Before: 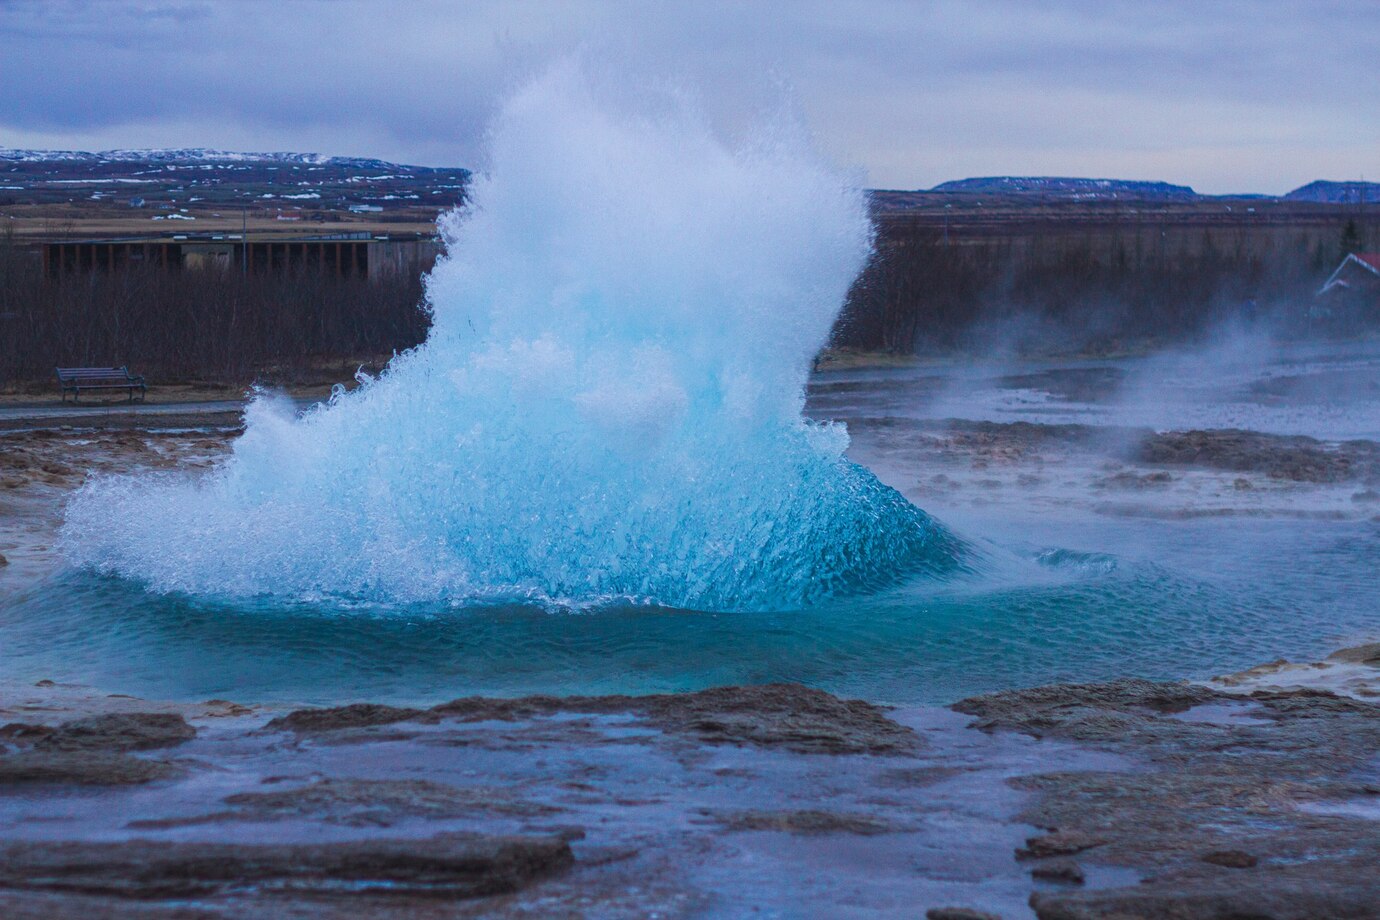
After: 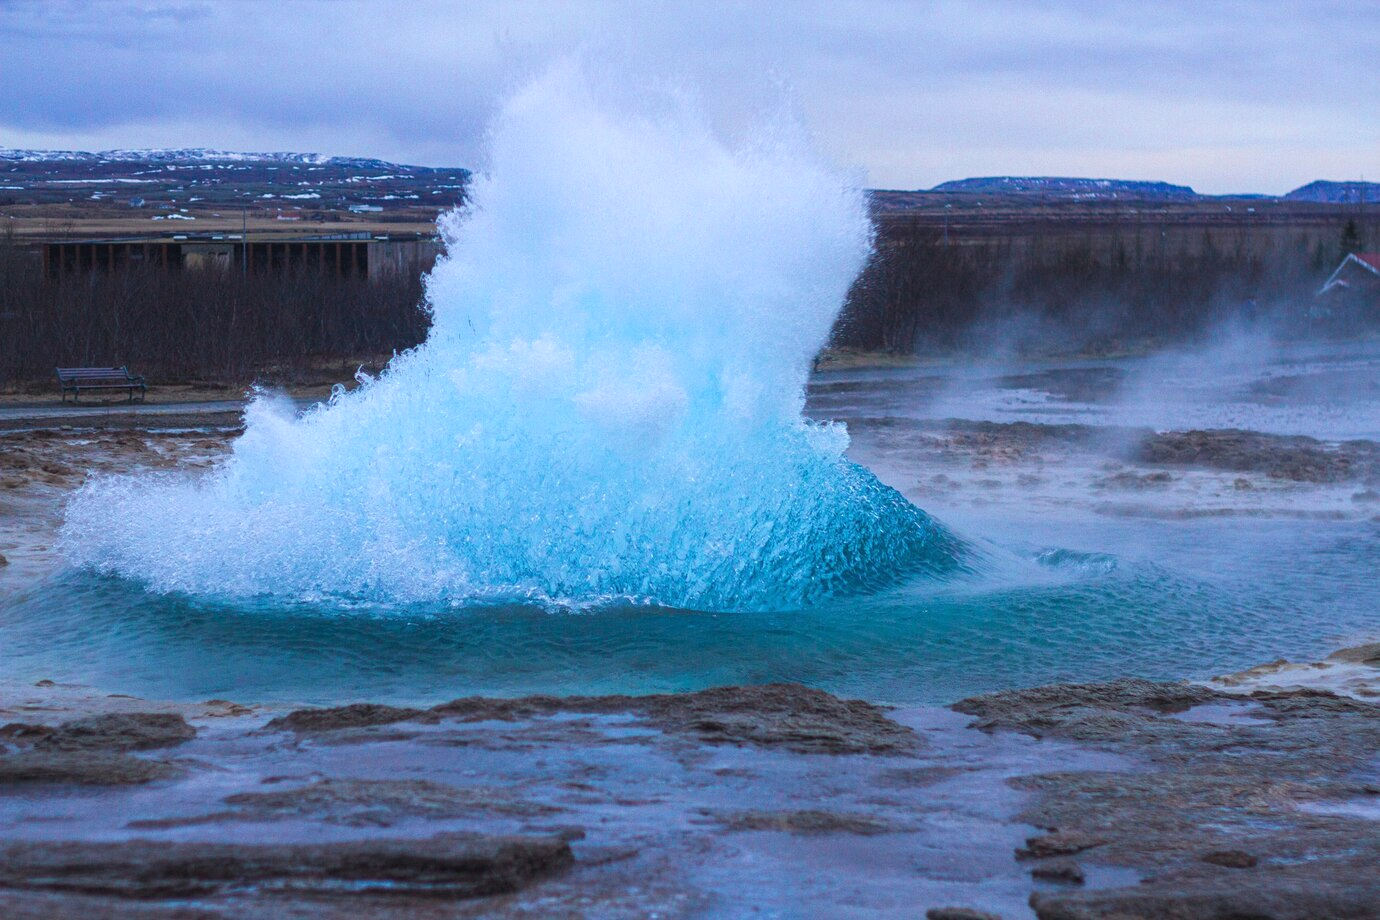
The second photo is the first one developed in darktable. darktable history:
tone equalizer: -8 EV -0.423 EV, -7 EV -0.417 EV, -6 EV -0.343 EV, -5 EV -0.191 EV, -3 EV 0.256 EV, -2 EV 0.318 EV, -1 EV 0.413 EV, +0 EV 0.415 EV
